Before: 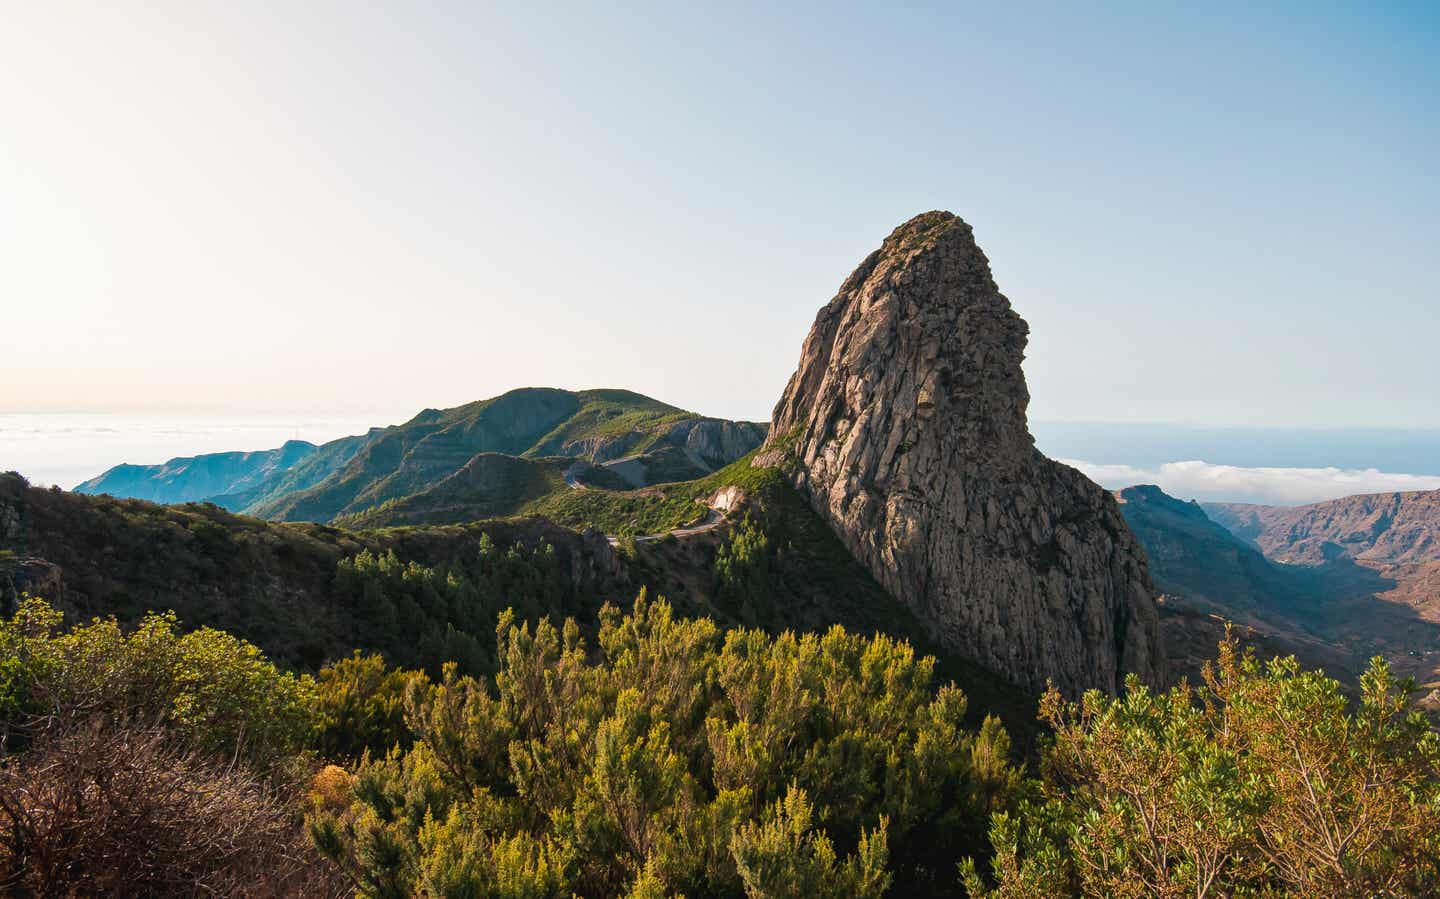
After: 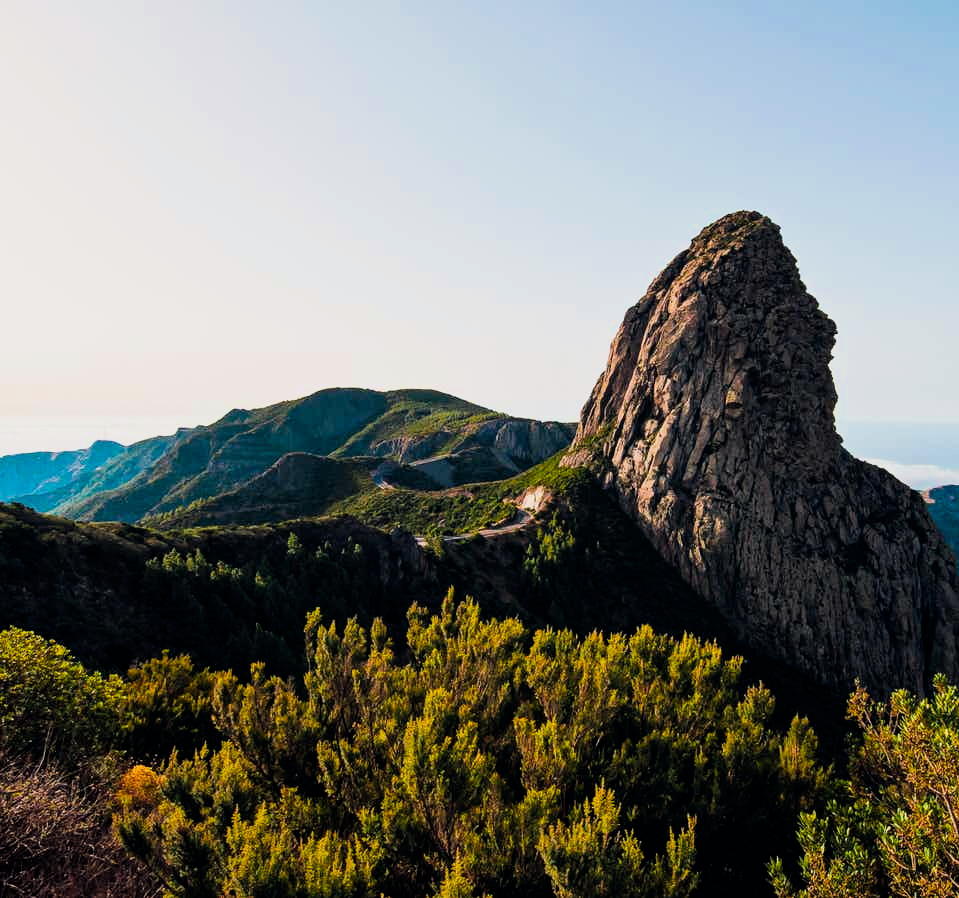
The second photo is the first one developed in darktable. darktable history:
filmic rgb: middle gray luminance 28.88%, black relative exposure -10.28 EV, white relative exposure 5.49 EV, threshold 3.04 EV, target black luminance 0%, hardness 3.93, latitude 2.19%, contrast 1.132, highlights saturation mix 5.35%, shadows ↔ highlights balance 14.72%, iterations of high-quality reconstruction 0, enable highlight reconstruction true
contrast brightness saturation: saturation 0.126
crop and rotate: left 13.353%, right 20.004%
color balance rgb: global offset › chroma 0.125%, global offset › hue 253.38°, perceptual saturation grading › global saturation 30.811%, perceptual brilliance grading › global brilliance 15.66%, perceptual brilliance grading › shadows -35.724%, contrast 3.997%
